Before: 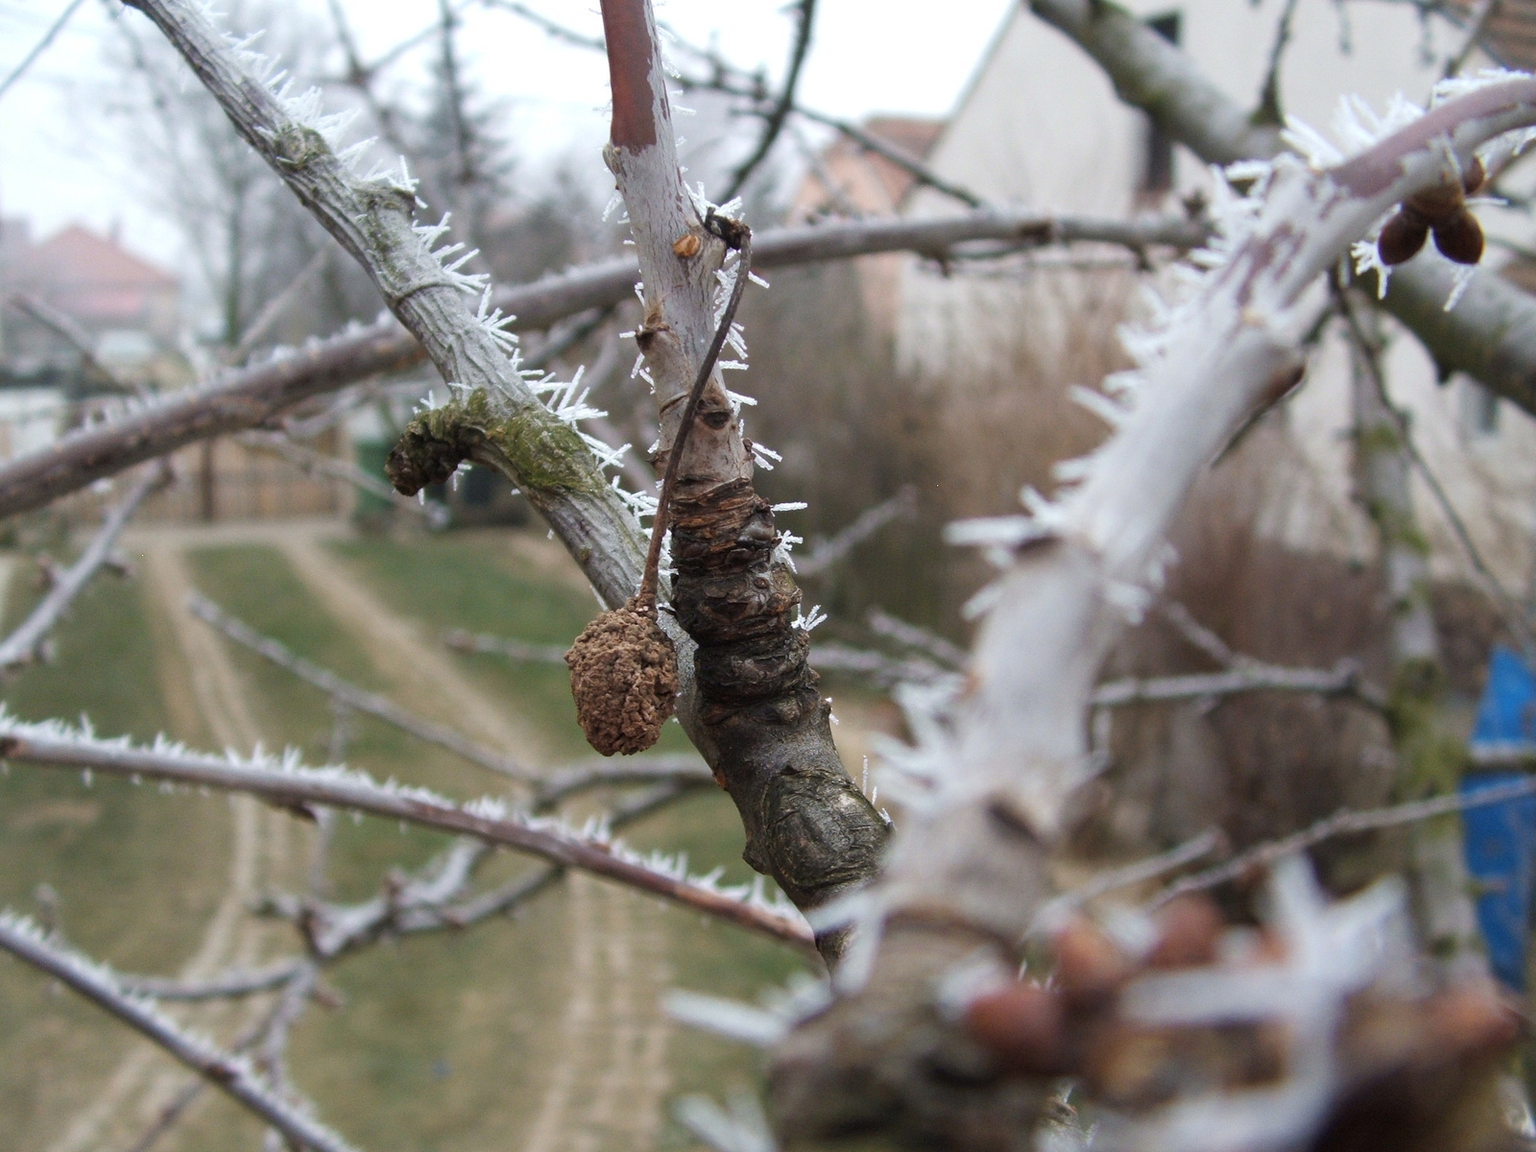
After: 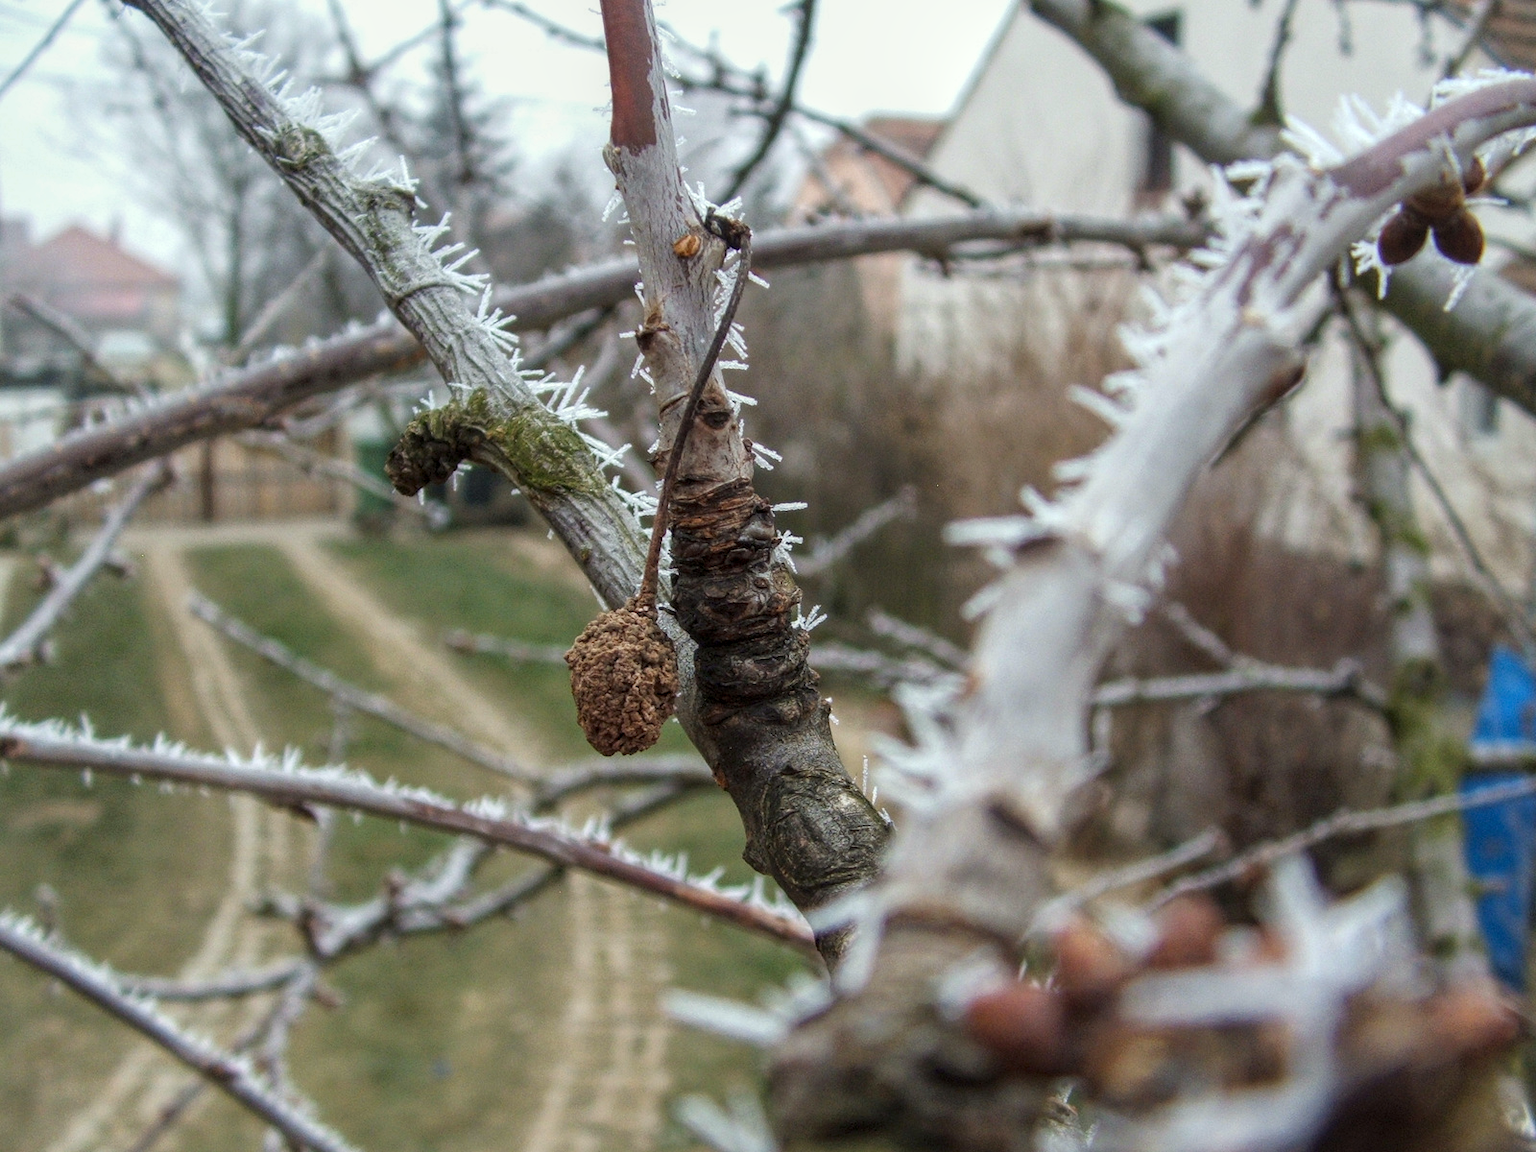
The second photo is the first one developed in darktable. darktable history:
lowpass: radius 0.1, contrast 0.85, saturation 1.1, unbound 0
local contrast: highlights 100%, shadows 100%, detail 200%, midtone range 0.2
color correction: highlights a* -2.68, highlights b* 2.57
